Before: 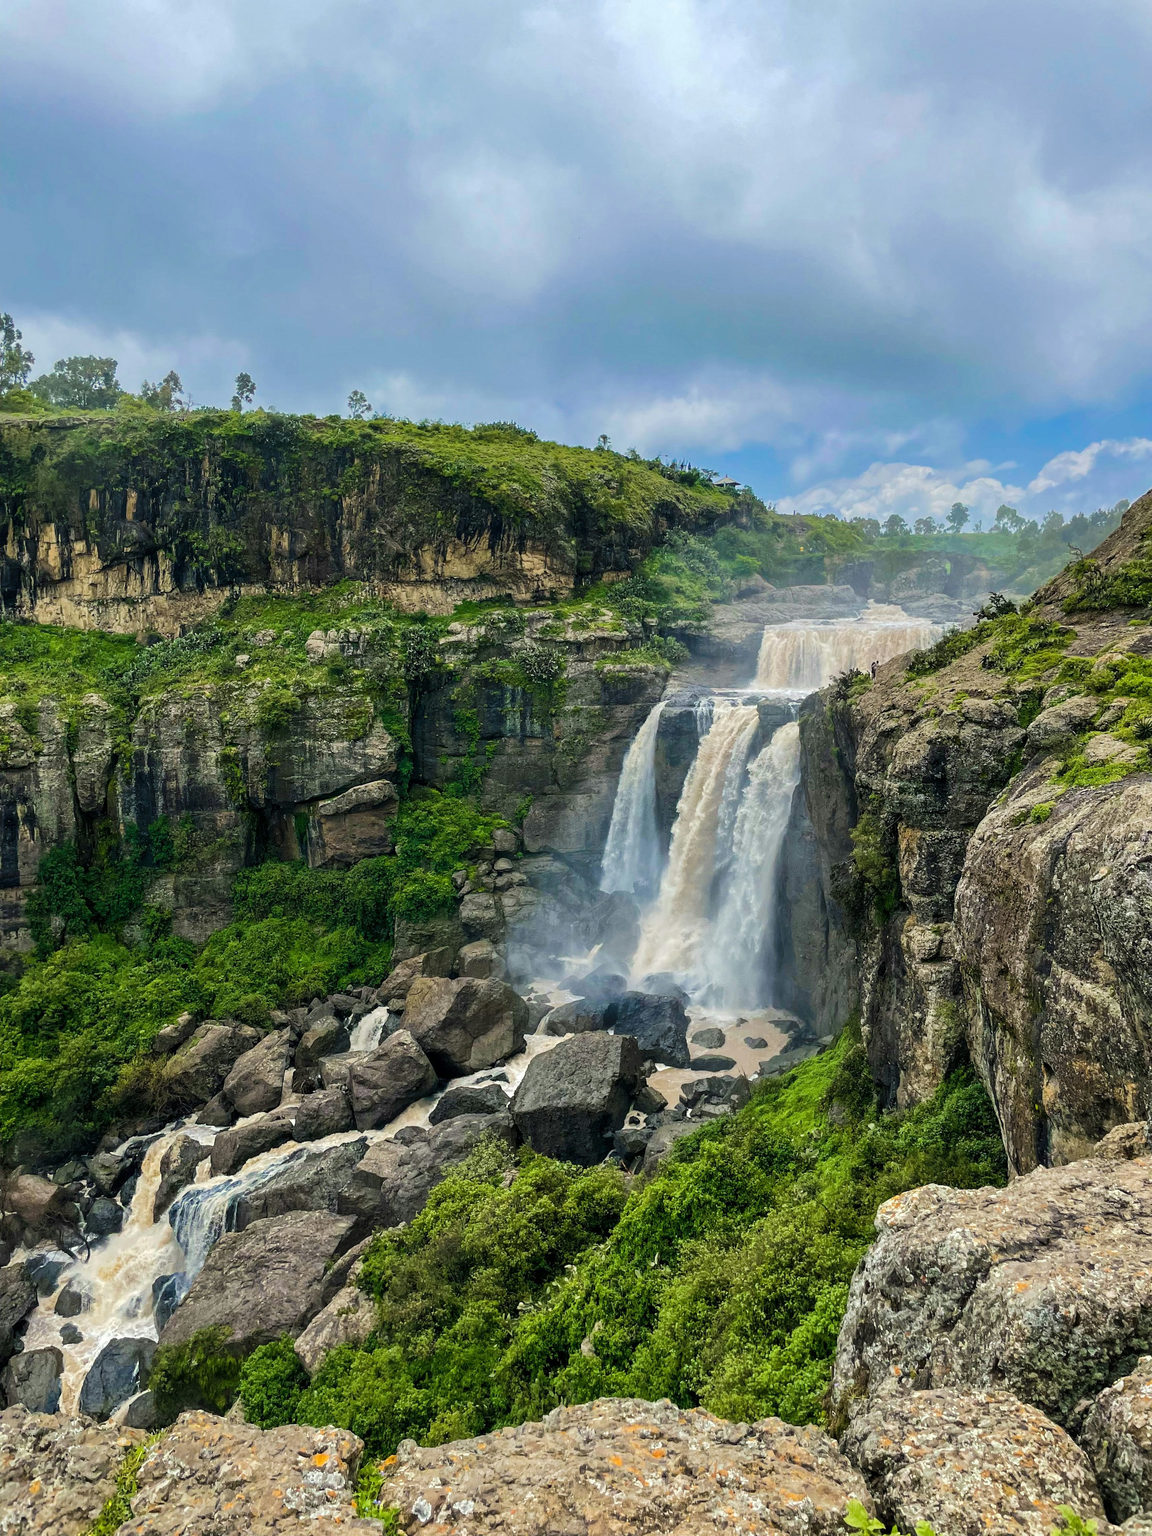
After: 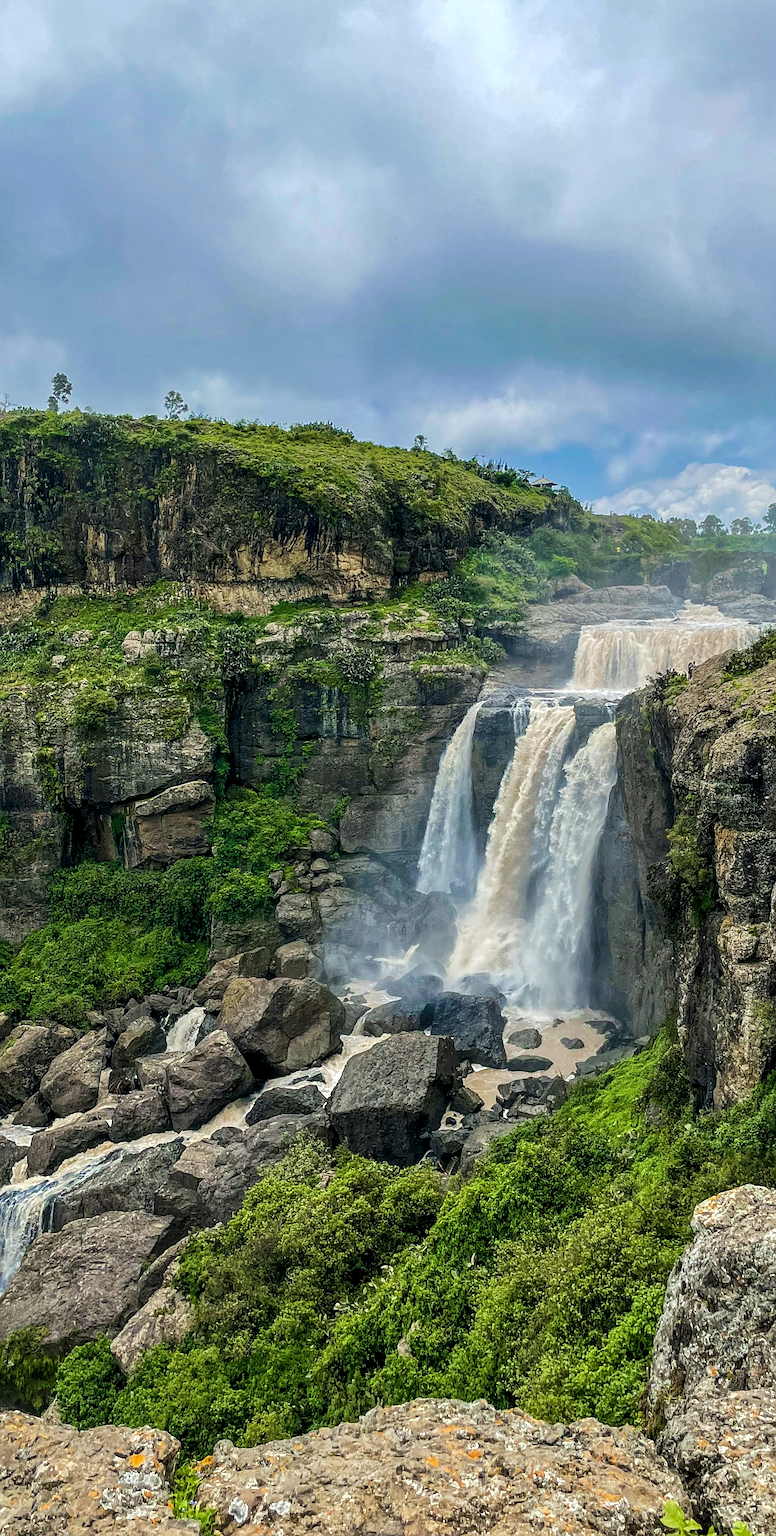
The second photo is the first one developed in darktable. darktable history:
crop and rotate: left 15.985%, right 16.573%
sharpen: amount 0.494
local contrast: on, module defaults
